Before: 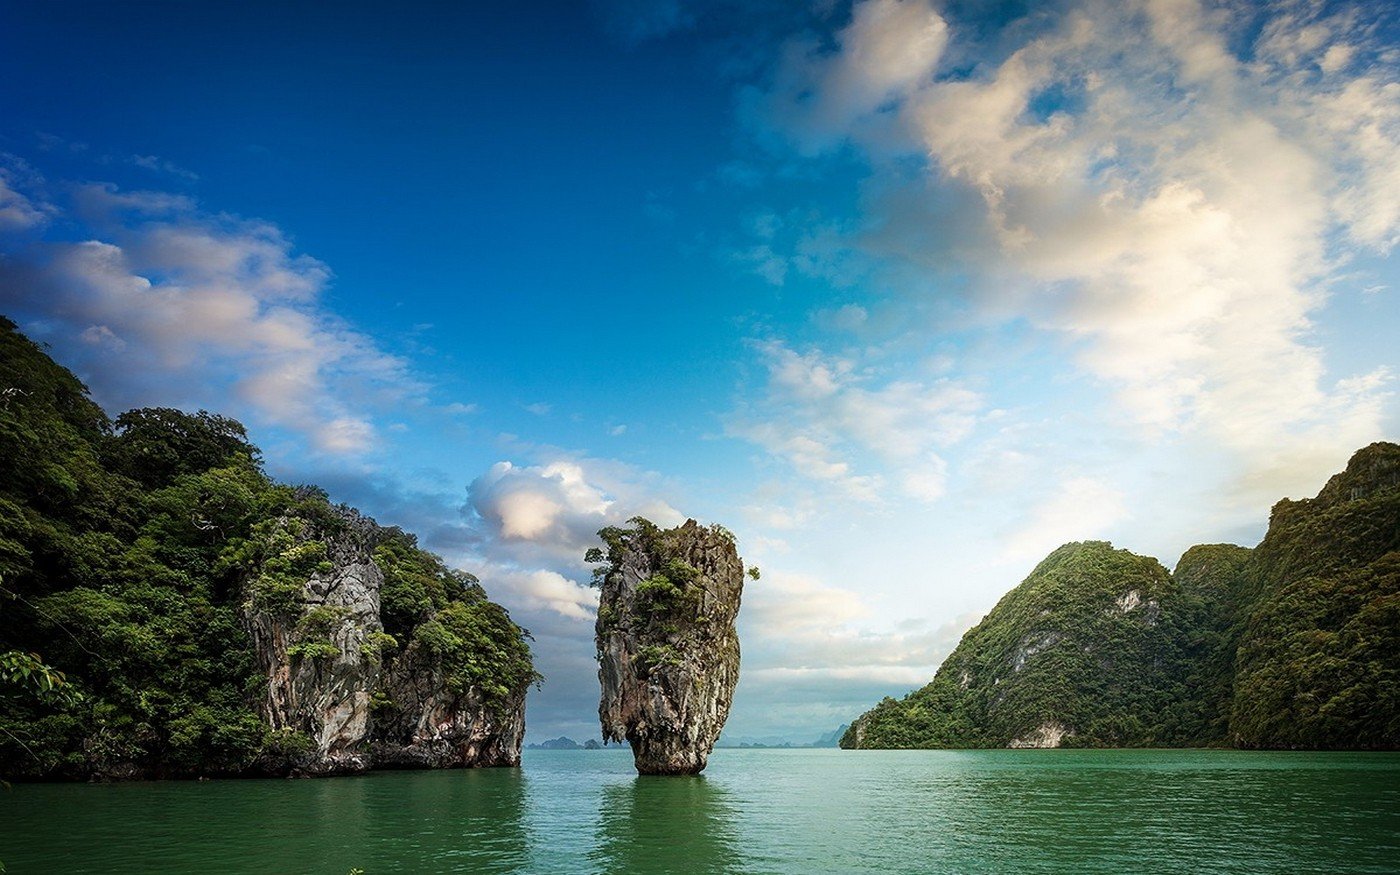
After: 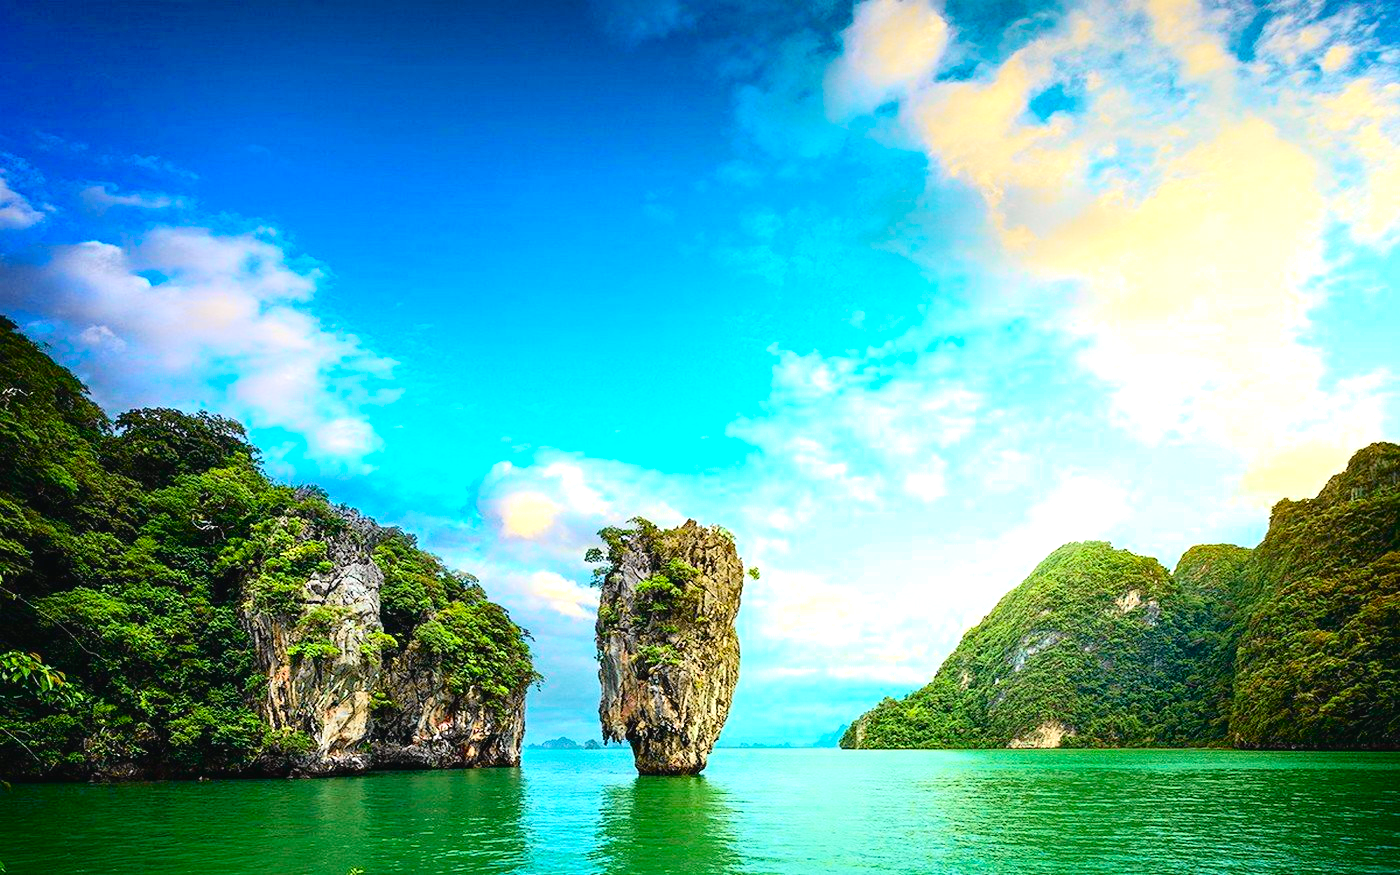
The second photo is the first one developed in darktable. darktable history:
tone equalizer: on, module defaults
tone curve: curves: ch0 [(0, 0.022) (0.114, 0.088) (0.282, 0.316) (0.446, 0.511) (0.613, 0.693) (0.786, 0.843) (0.999, 0.949)]; ch1 [(0, 0) (0.395, 0.343) (0.463, 0.427) (0.486, 0.474) (0.503, 0.5) (0.535, 0.522) (0.555, 0.566) (0.594, 0.614) (0.755, 0.793) (1, 1)]; ch2 [(0, 0) (0.369, 0.388) (0.449, 0.431) (0.501, 0.5) (0.528, 0.517) (0.561, 0.59) (0.612, 0.646) (0.697, 0.721) (1, 1)], color space Lab, independent channels, preserve colors none
exposure: exposure 1.089 EV, compensate highlight preservation false
color balance rgb: linear chroma grading › global chroma 15%, perceptual saturation grading › global saturation 30%
